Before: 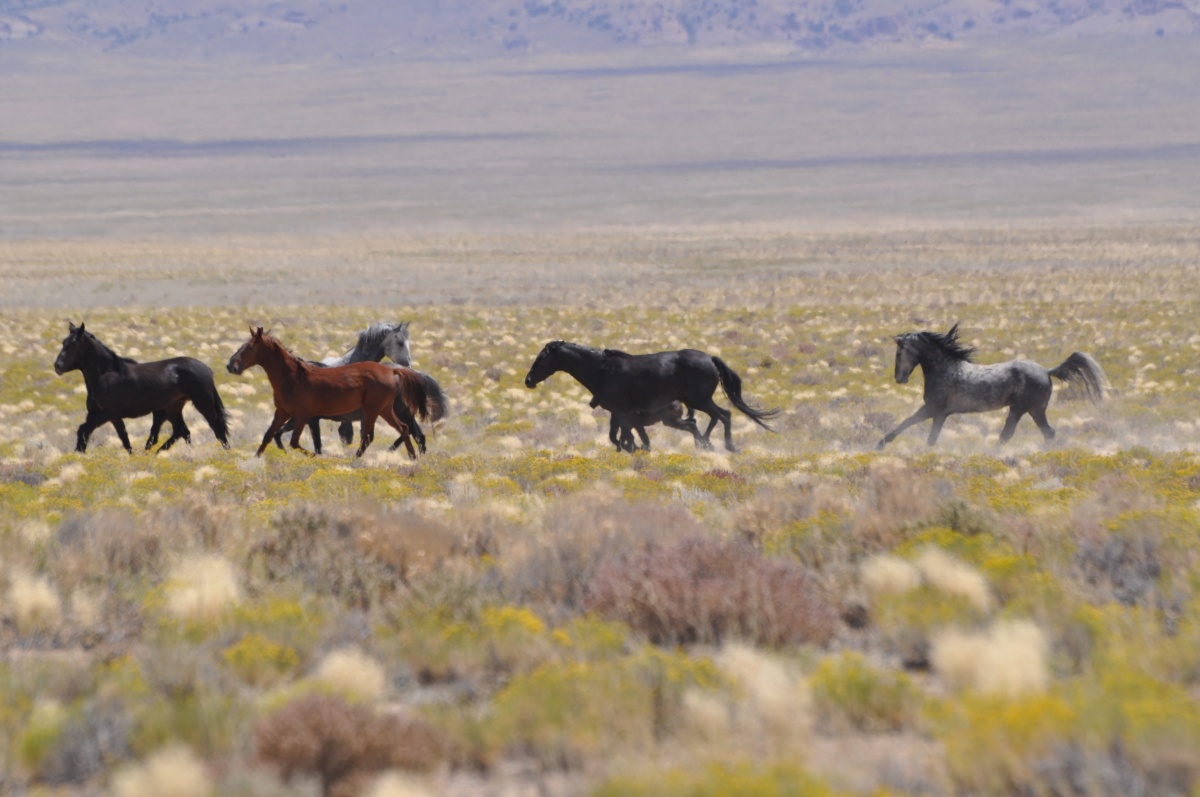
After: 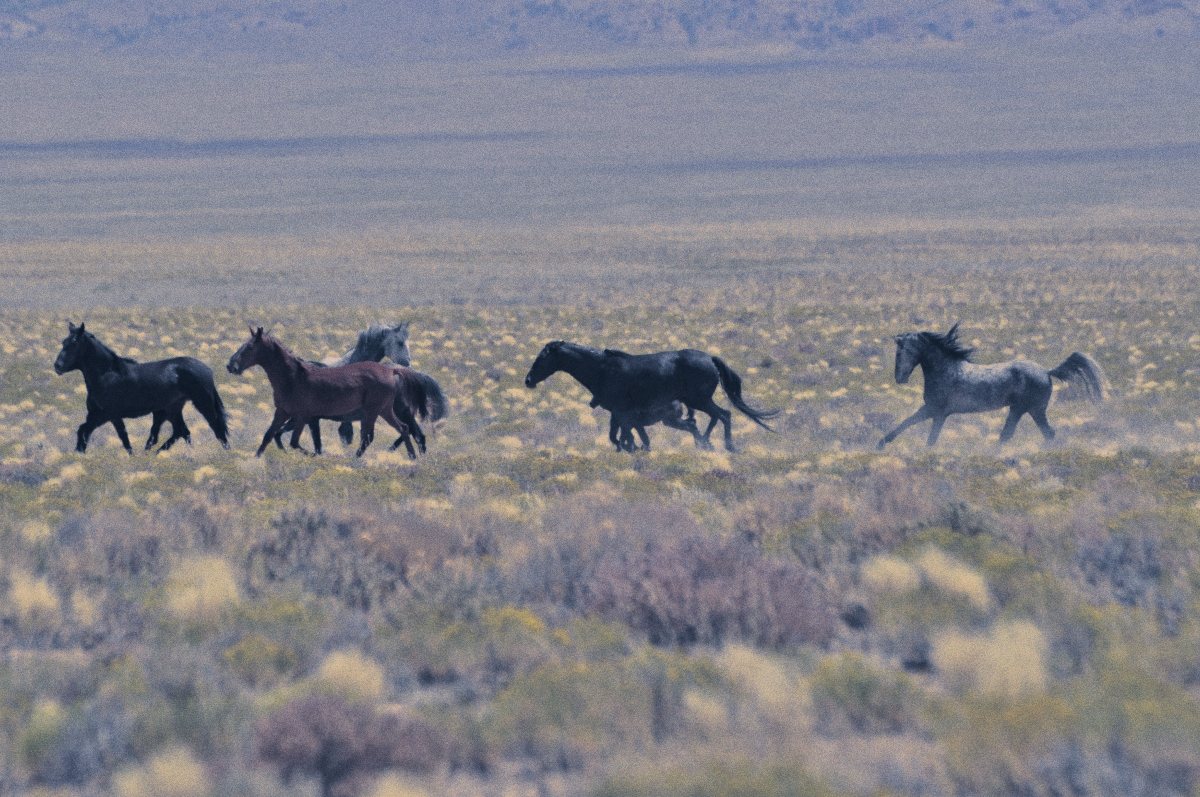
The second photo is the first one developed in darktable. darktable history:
split-toning: shadows › hue 226.8°, shadows › saturation 0.56, highlights › hue 28.8°, balance -40, compress 0%
contrast brightness saturation: contrast 0.05, brightness 0.06, saturation 0.01
grain: on, module defaults
tone equalizer: -8 EV -0.002 EV, -7 EV 0.005 EV, -6 EV -0.008 EV, -5 EV 0.007 EV, -4 EV -0.042 EV, -3 EV -0.233 EV, -2 EV -0.662 EV, -1 EV -0.983 EV, +0 EV -0.969 EV, smoothing diameter 2%, edges refinement/feathering 20, mask exposure compensation -1.57 EV, filter diffusion 5
